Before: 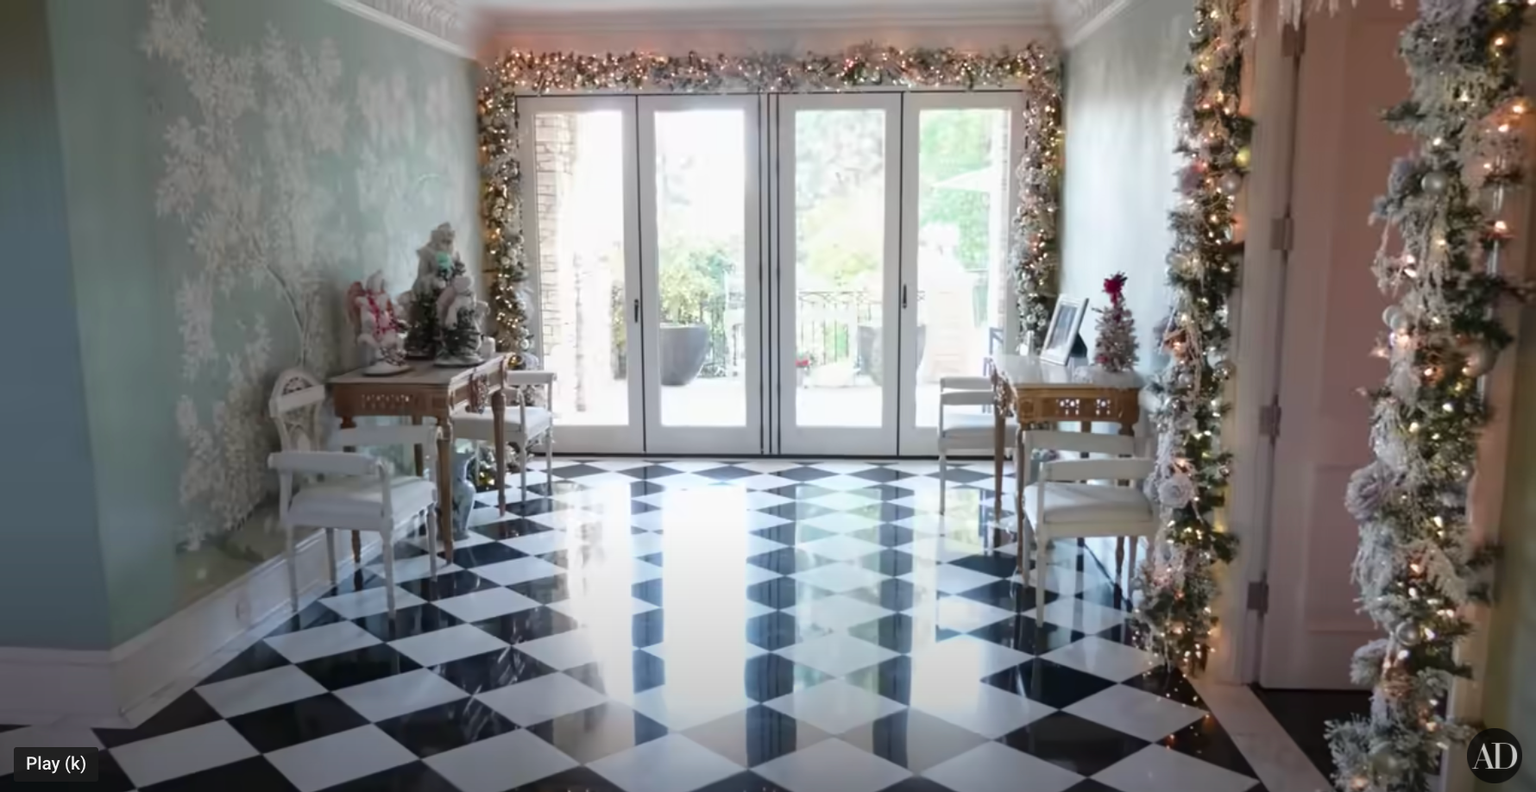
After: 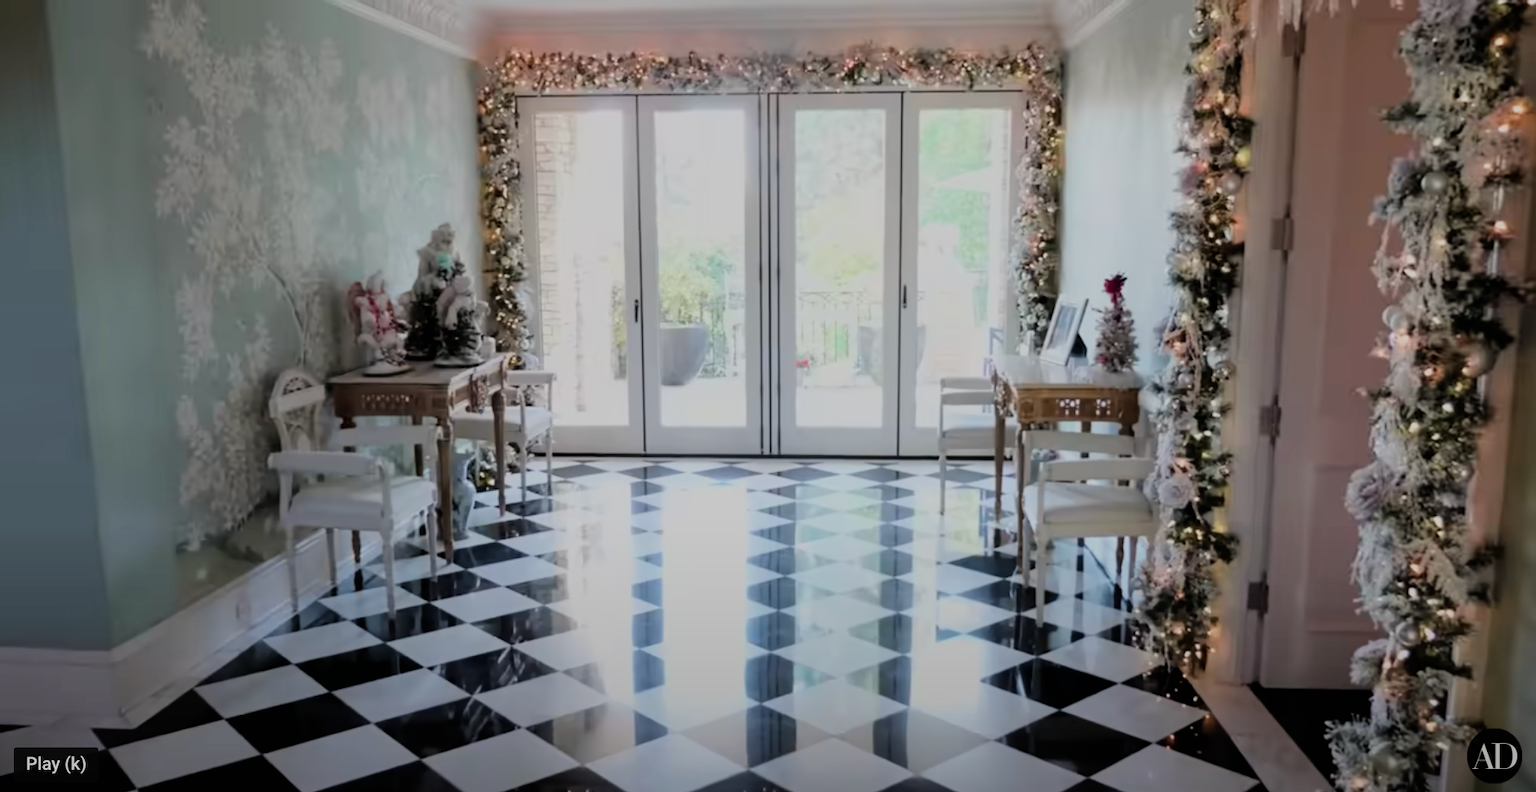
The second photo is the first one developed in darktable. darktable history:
filmic rgb: black relative exposure -6.11 EV, white relative exposure 6.98 EV, threshold 2.95 EV, hardness 2.23, color science v6 (2022), enable highlight reconstruction true
